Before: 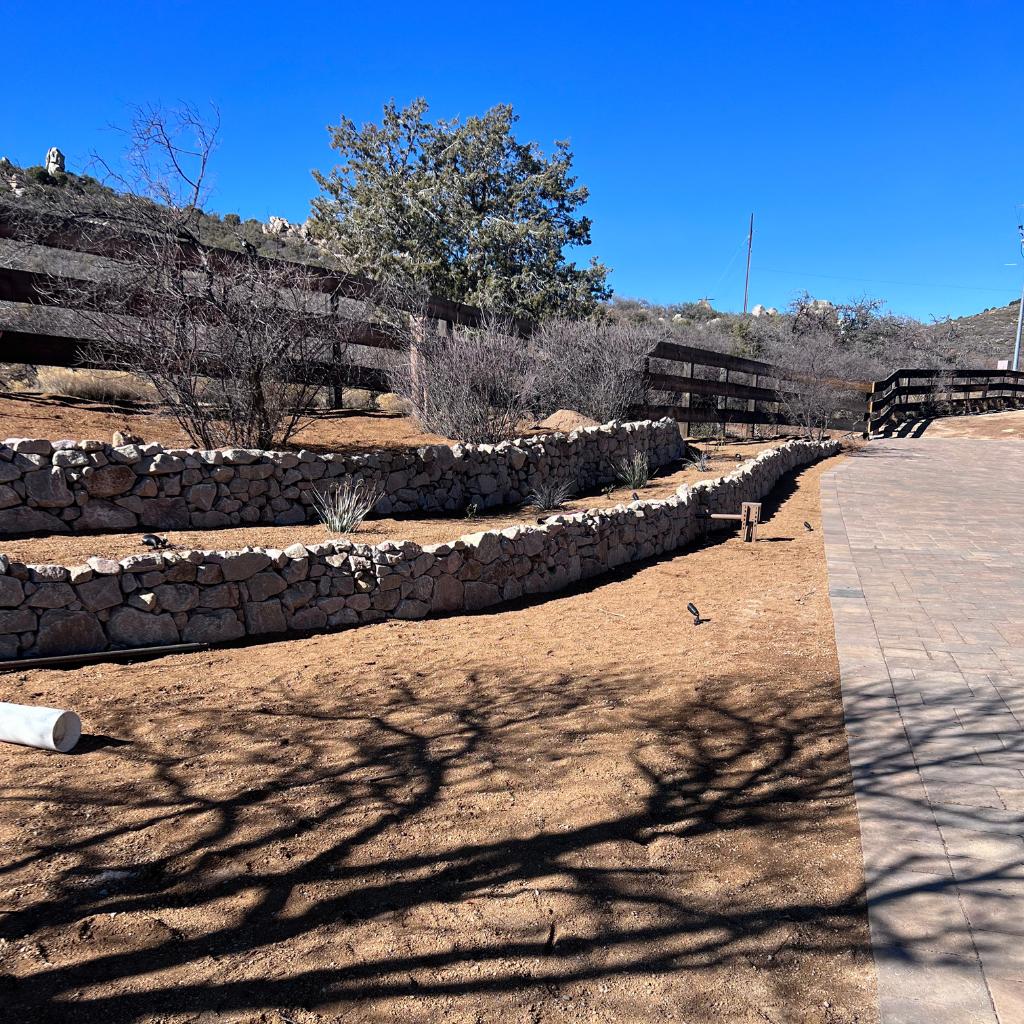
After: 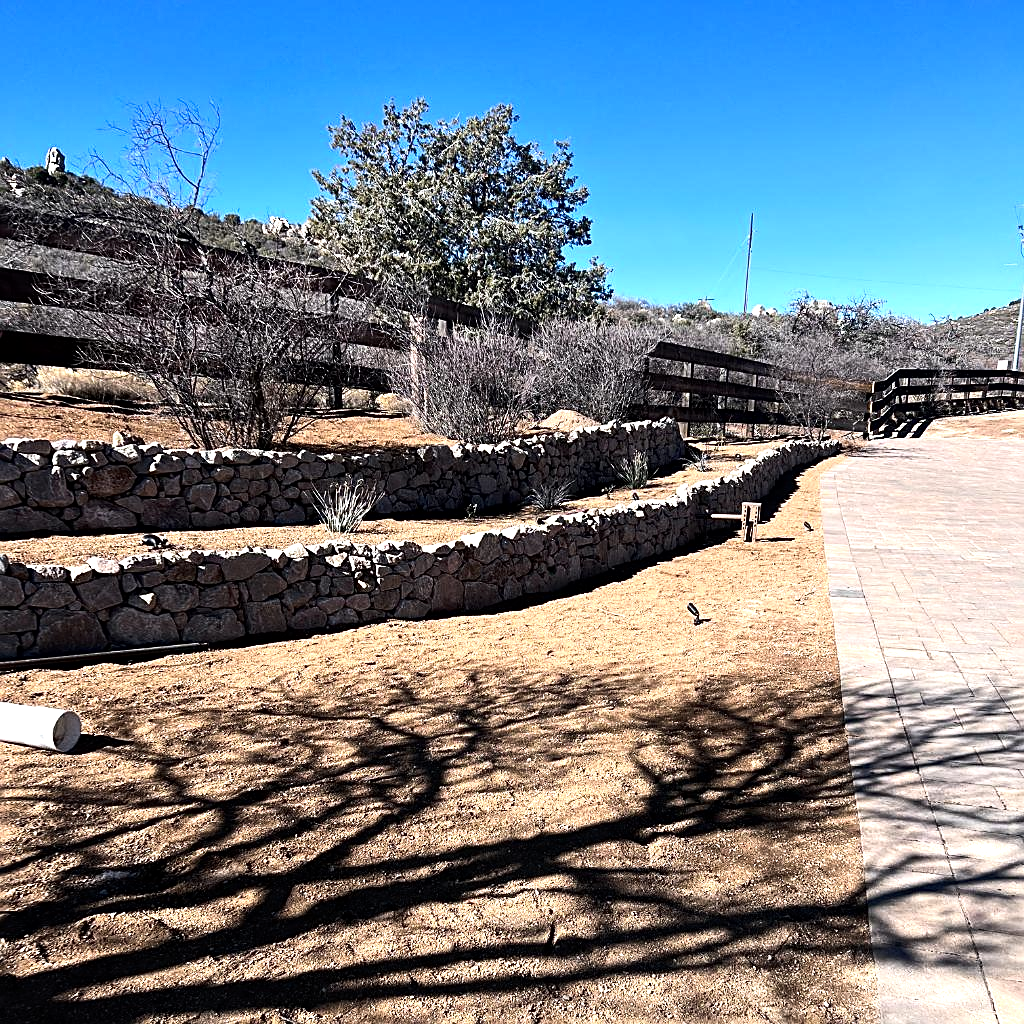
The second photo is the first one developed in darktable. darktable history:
sharpen: on, module defaults
local contrast: mode bilateral grid, contrast 20, coarseness 50, detail 120%, midtone range 0.2
tone equalizer: -8 EV -0.75 EV, -7 EV -0.7 EV, -6 EV -0.6 EV, -5 EV -0.4 EV, -3 EV 0.4 EV, -2 EV 0.6 EV, -1 EV 0.7 EV, +0 EV 0.75 EV, edges refinement/feathering 500, mask exposure compensation -1.57 EV, preserve details no
shadows and highlights: shadows 0, highlights 40
